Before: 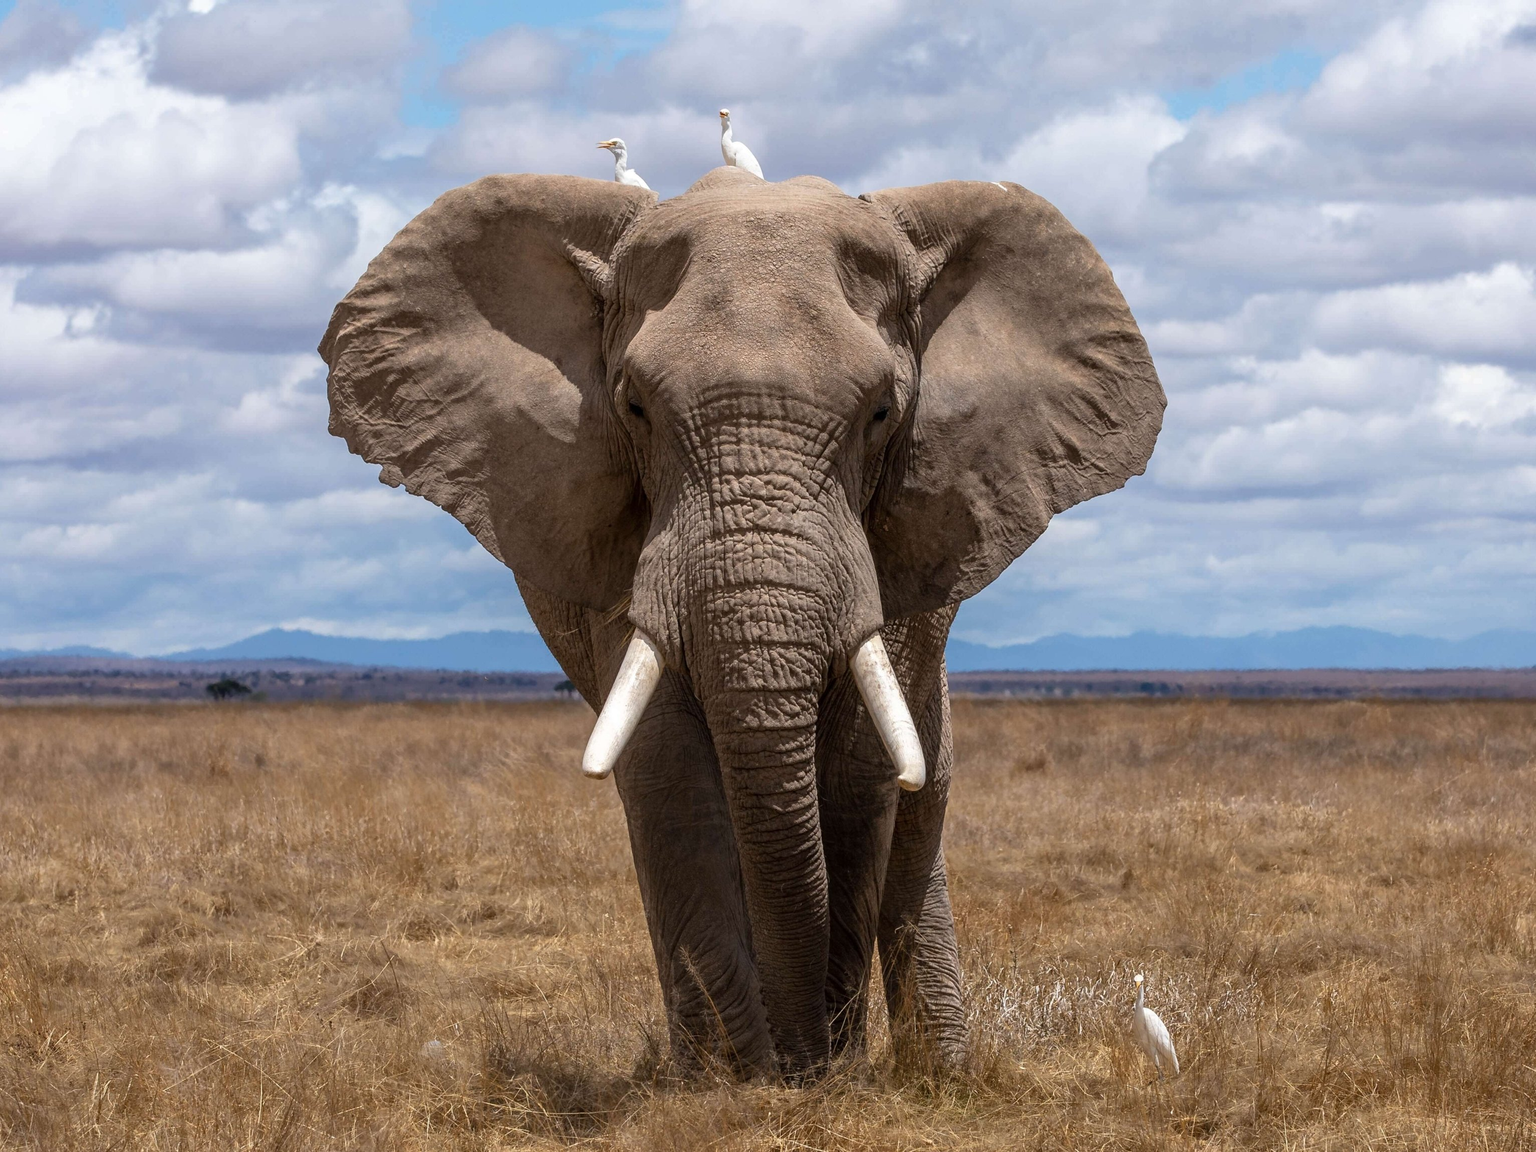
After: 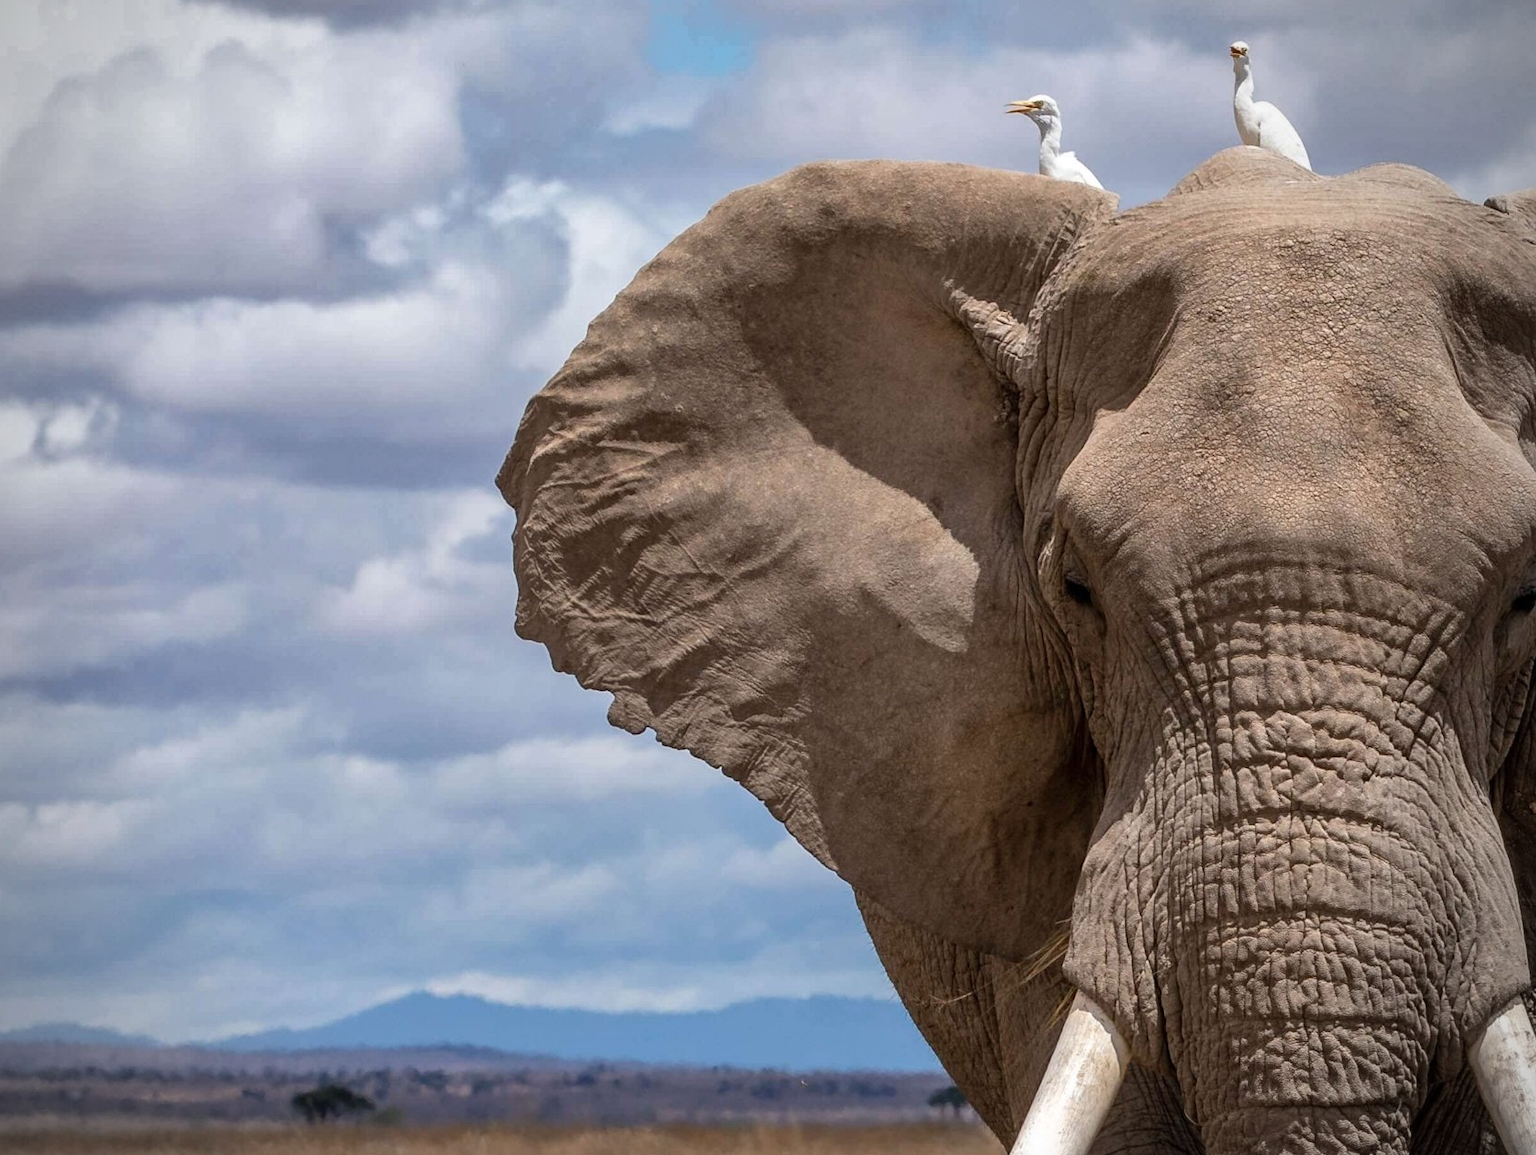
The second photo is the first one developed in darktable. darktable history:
crop and rotate: left 3.047%, top 7.509%, right 42.236%, bottom 37.598%
shadows and highlights: low approximation 0.01, soften with gaussian
vignetting: on, module defaults
